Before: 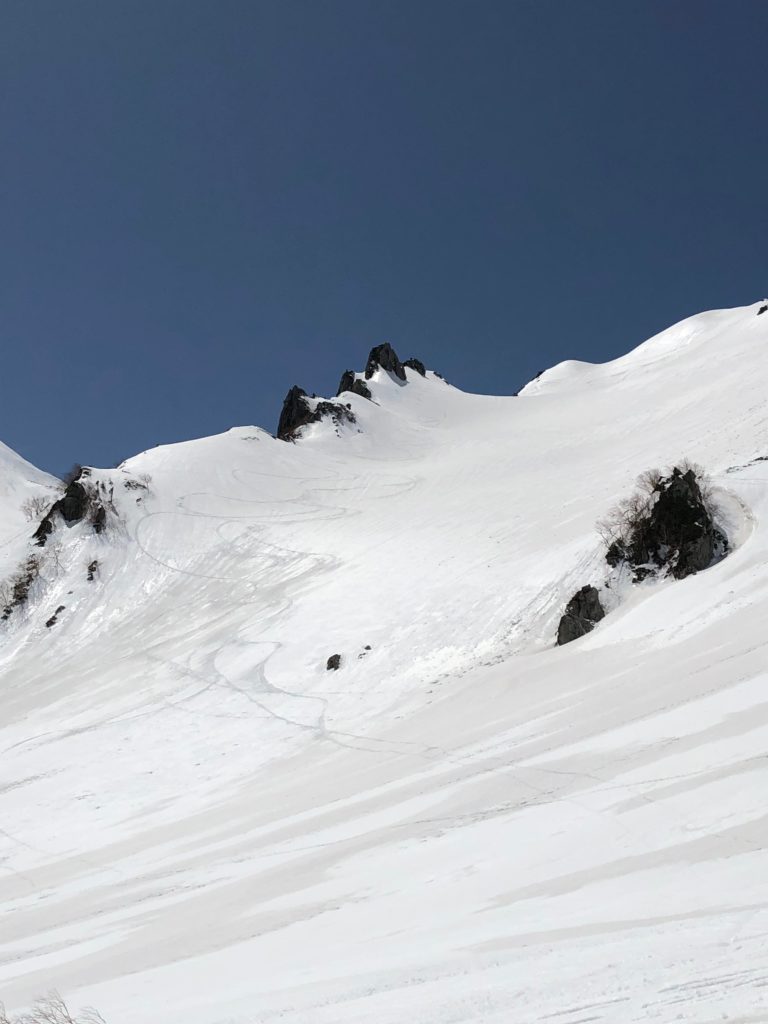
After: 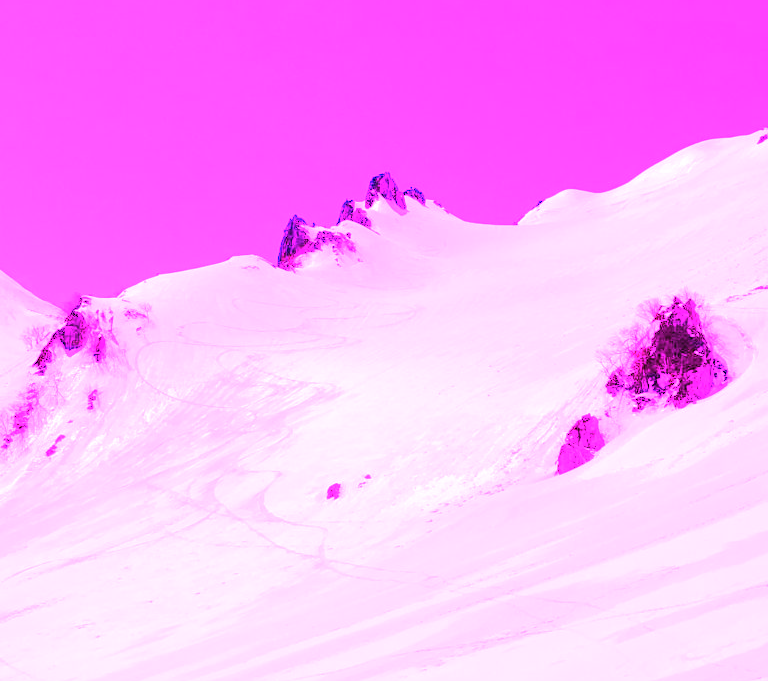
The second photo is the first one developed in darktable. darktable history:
crop: top 16.727%, bottom 16.727%
white balance: red 8, blue 8
